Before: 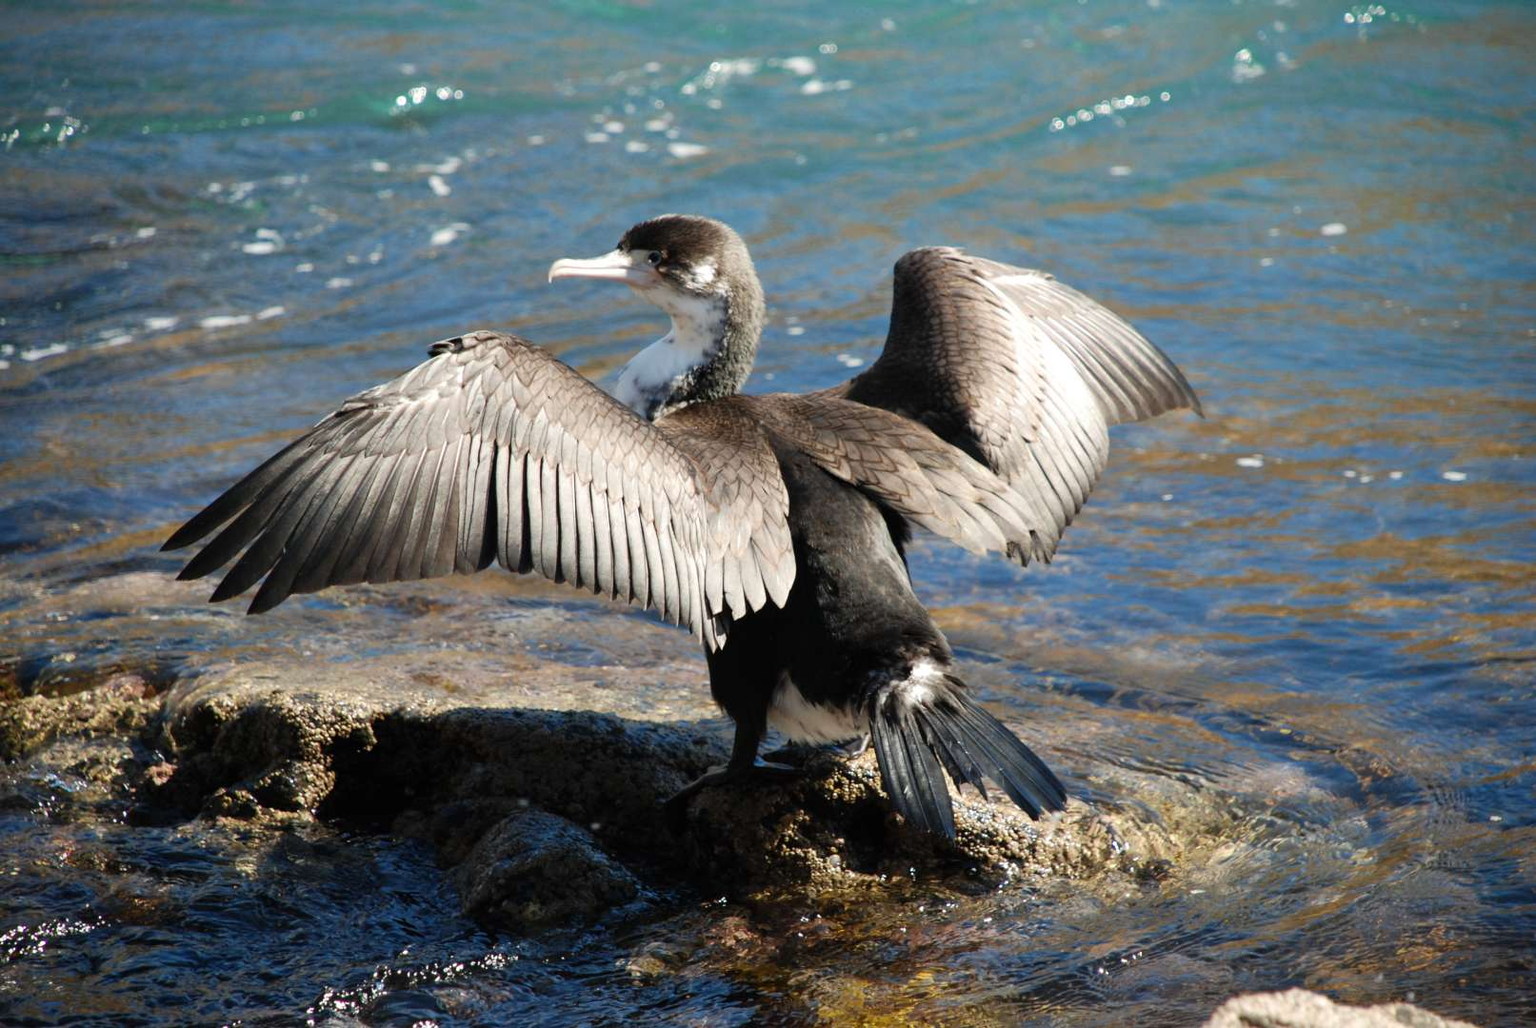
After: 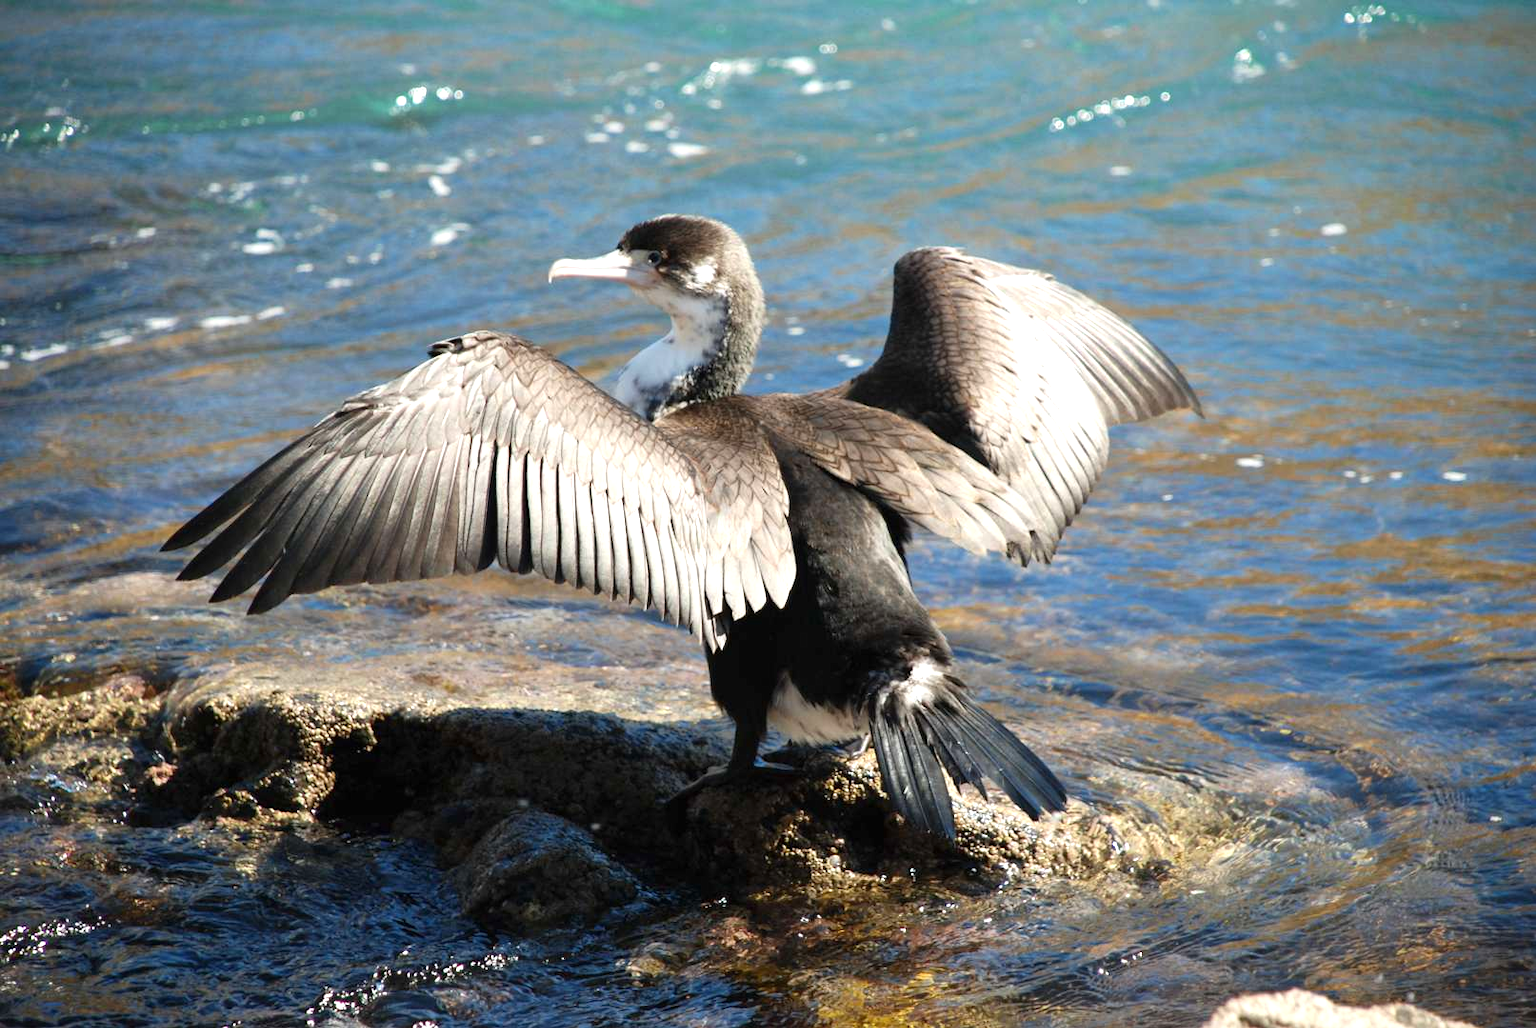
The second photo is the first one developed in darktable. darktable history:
exposure: exposure 0.494 EV, compensate highlight preservation false
